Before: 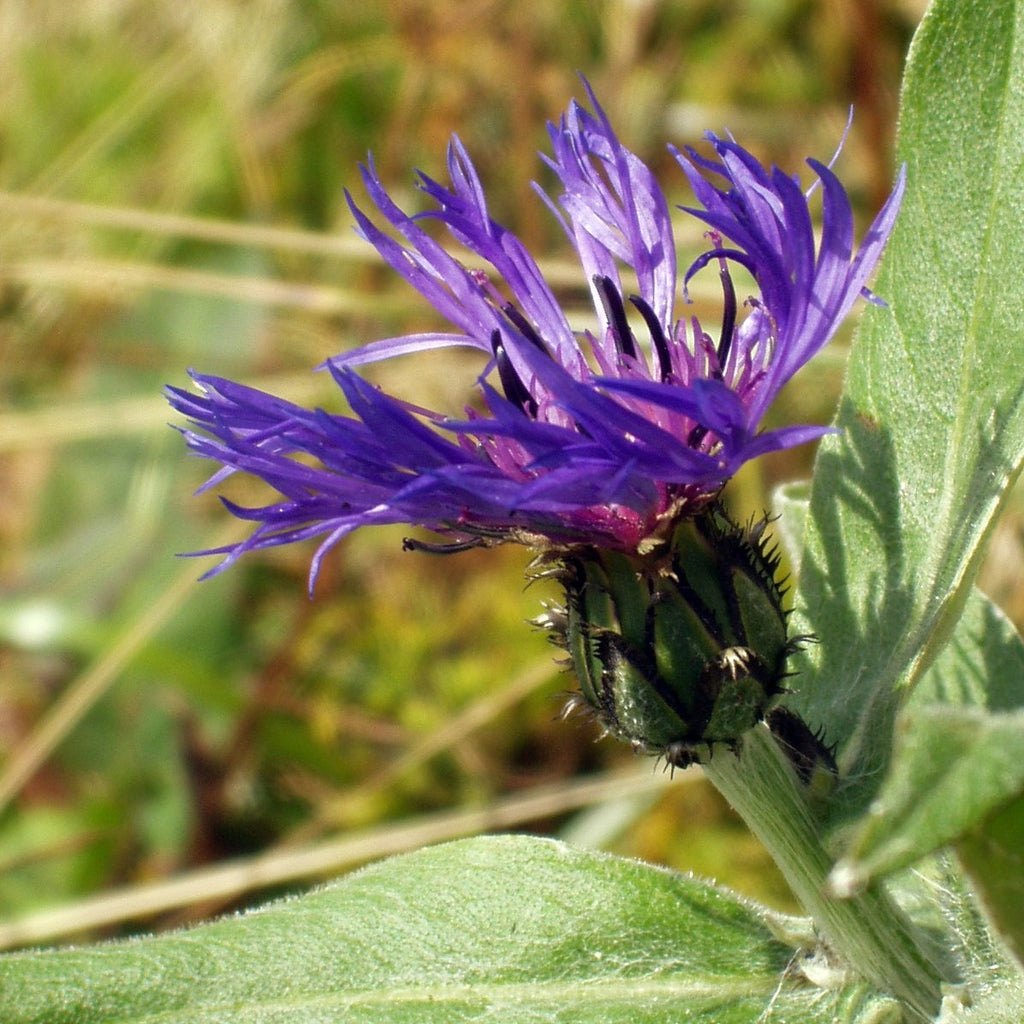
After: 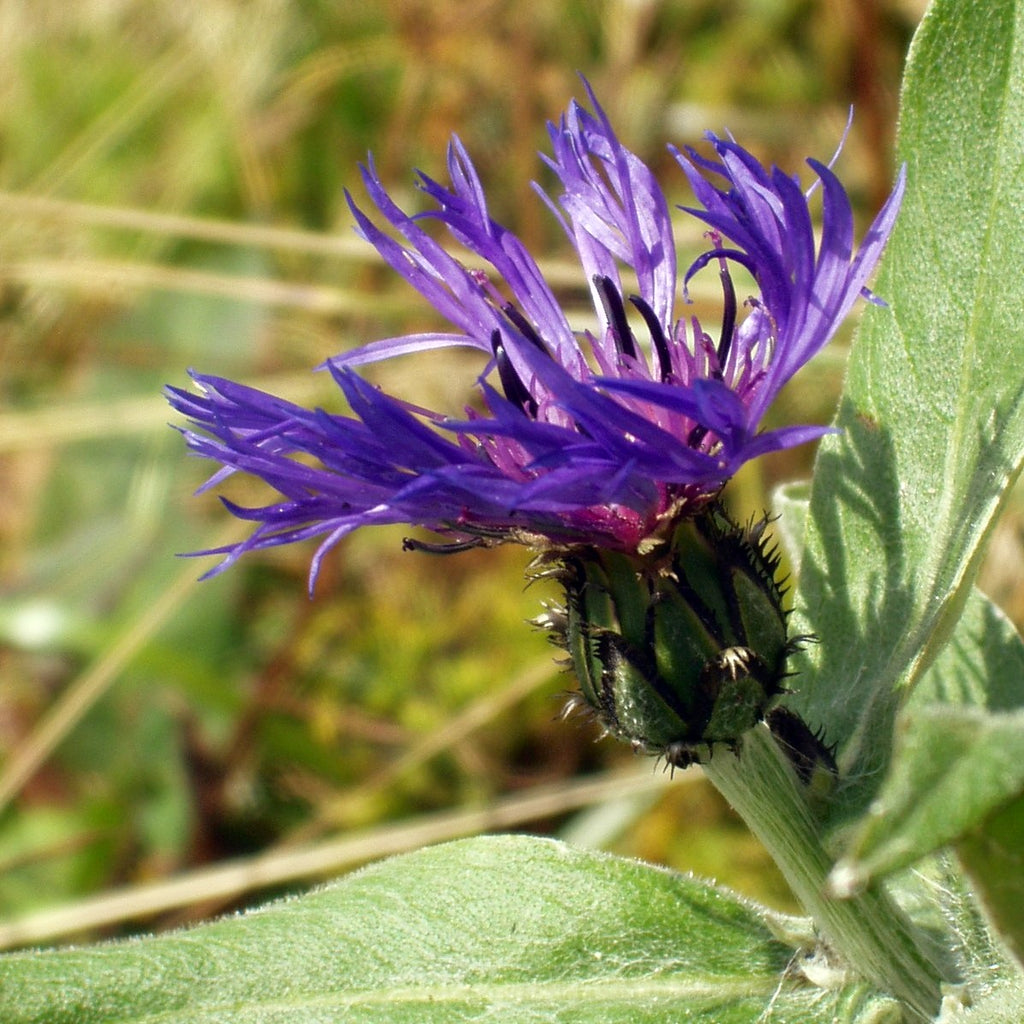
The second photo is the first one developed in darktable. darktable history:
shadows and highlights: shadows -30.04, highlights 30.2
